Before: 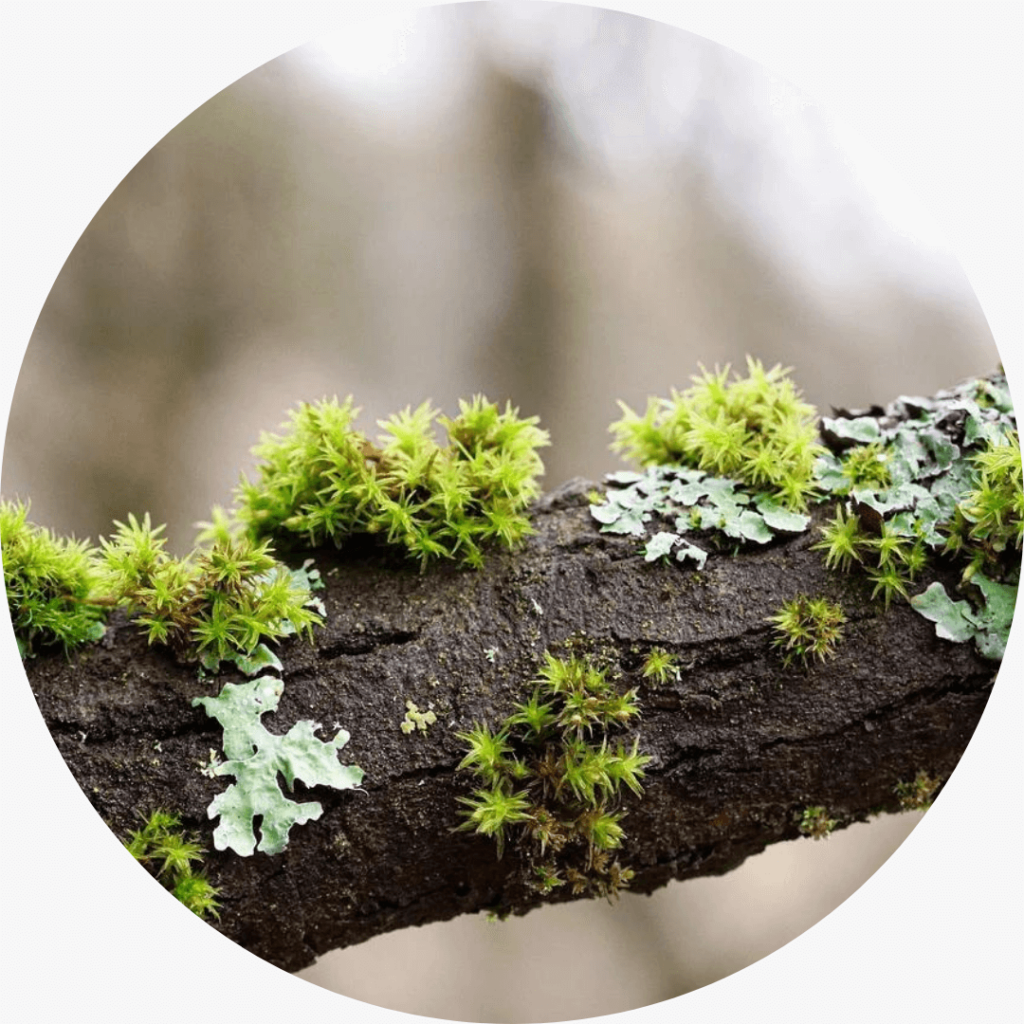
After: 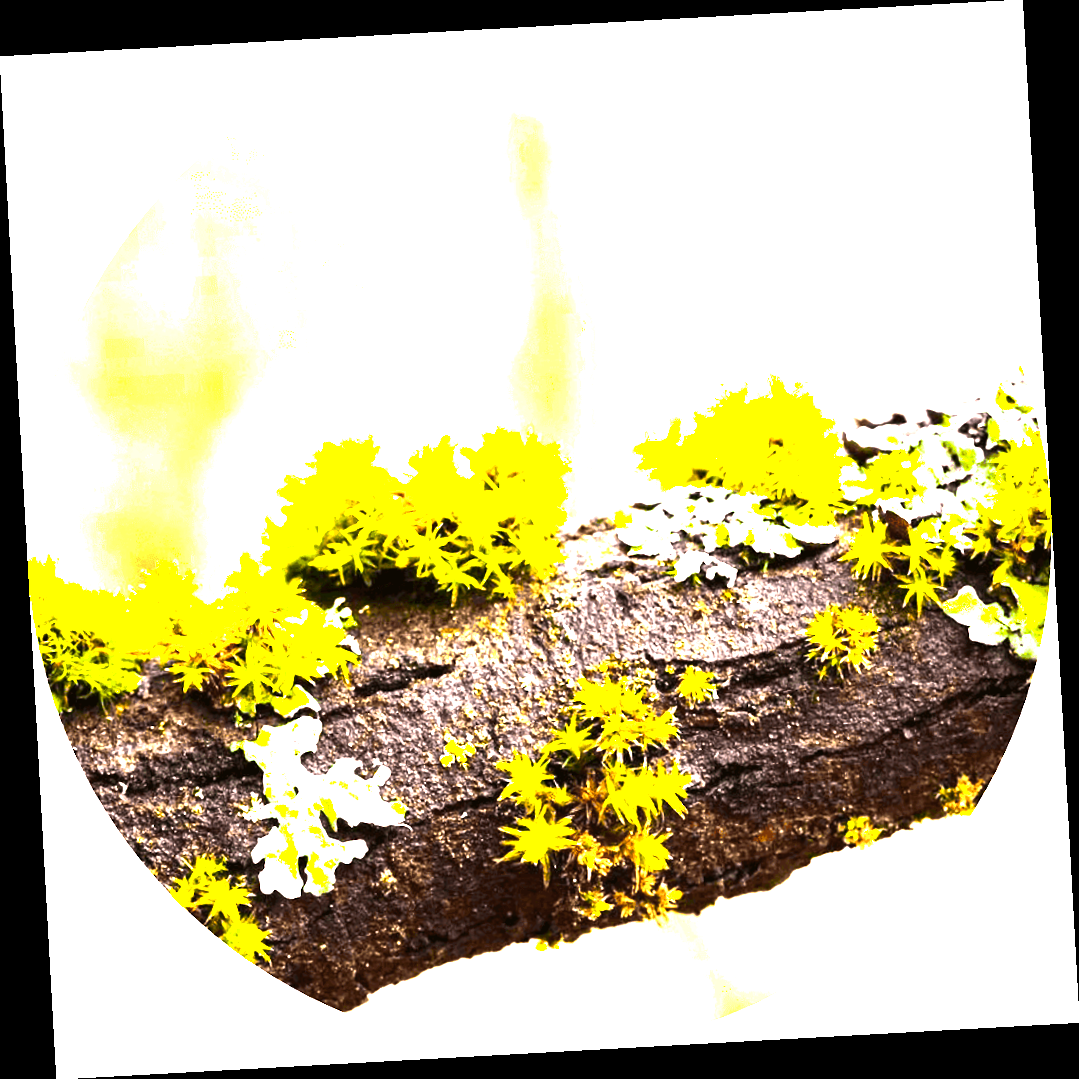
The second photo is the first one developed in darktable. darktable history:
rotate and perspective: rotation -3.18°, automatic cropping off
exposure: exposure 1.2 EV, compensate highlight preservation false
color zones: curves: ch0 [(0.018, 0.548) (0.197, 0.654) (0.425, 0.447) (0.605, 0.658) (0.732, 0.579)]; ch1 [(0.105, 0.531) (0.224, 0.531) (0.386, 0.39) (0.618, 0.456) (0.732, 0.456) (0.956, 0.421)]; ch2 [(0.039, 0.583) (0.215, 0.465) (0.399, 0.544) (0.465, 0.548) (0.614, 0.447) (0.724, 0.43) (0.882, 0.623) (0.956, 0.632)]
color balance rgb: linear chroma grading › highlights 100%, linear chroma grading › global chroma 23.41%, perceptual saturation grading › global saturation 35.38%, hue shift -10.68°, perceptual brilliance grading › highlights 47.25%, perceptual brilliance grading › mid-tones 22.2%, perceptual brilliance grading › shadows -5.93%
